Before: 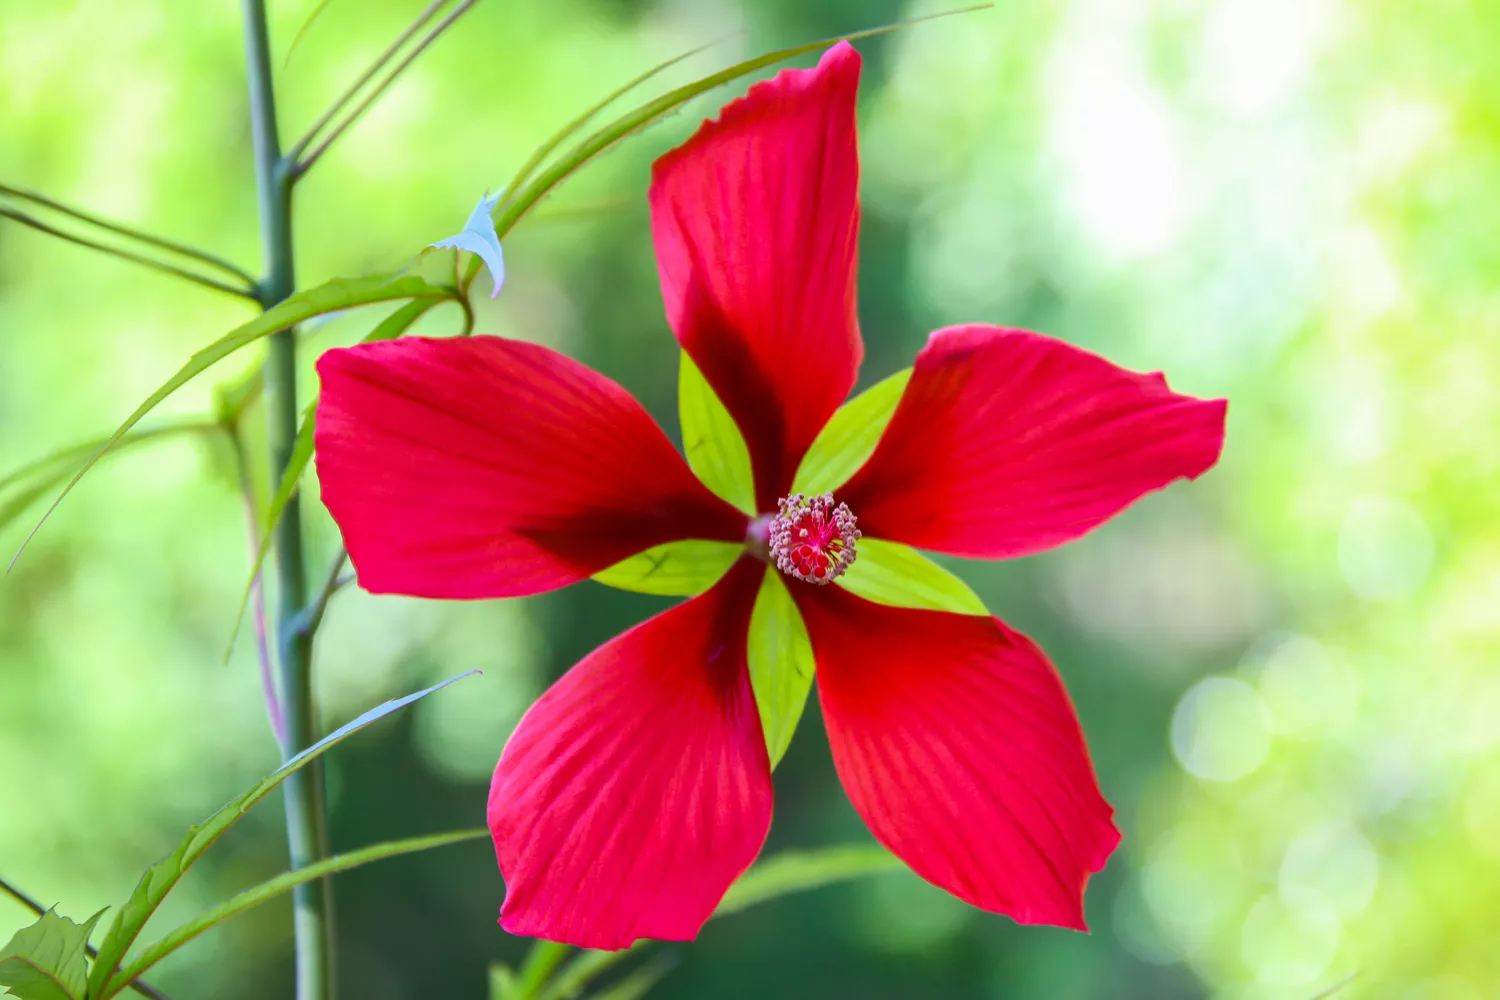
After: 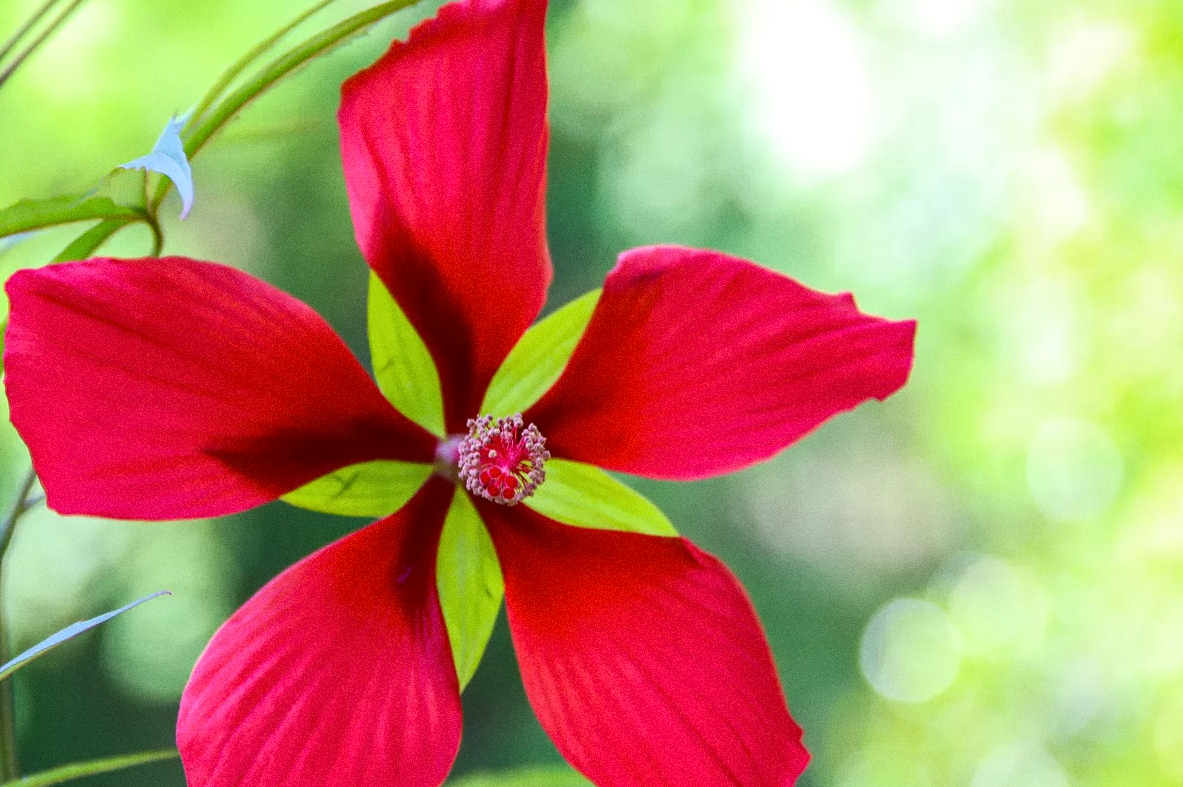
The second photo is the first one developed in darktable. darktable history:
crop and rotate: left 20.74%, top 7.912%, right 0.375%, bottom 13.378%
local contrast: highlights 100%, shadows 100%, detail 120%, midtone range 0.2
grain: coarseness 0.09 ISO
